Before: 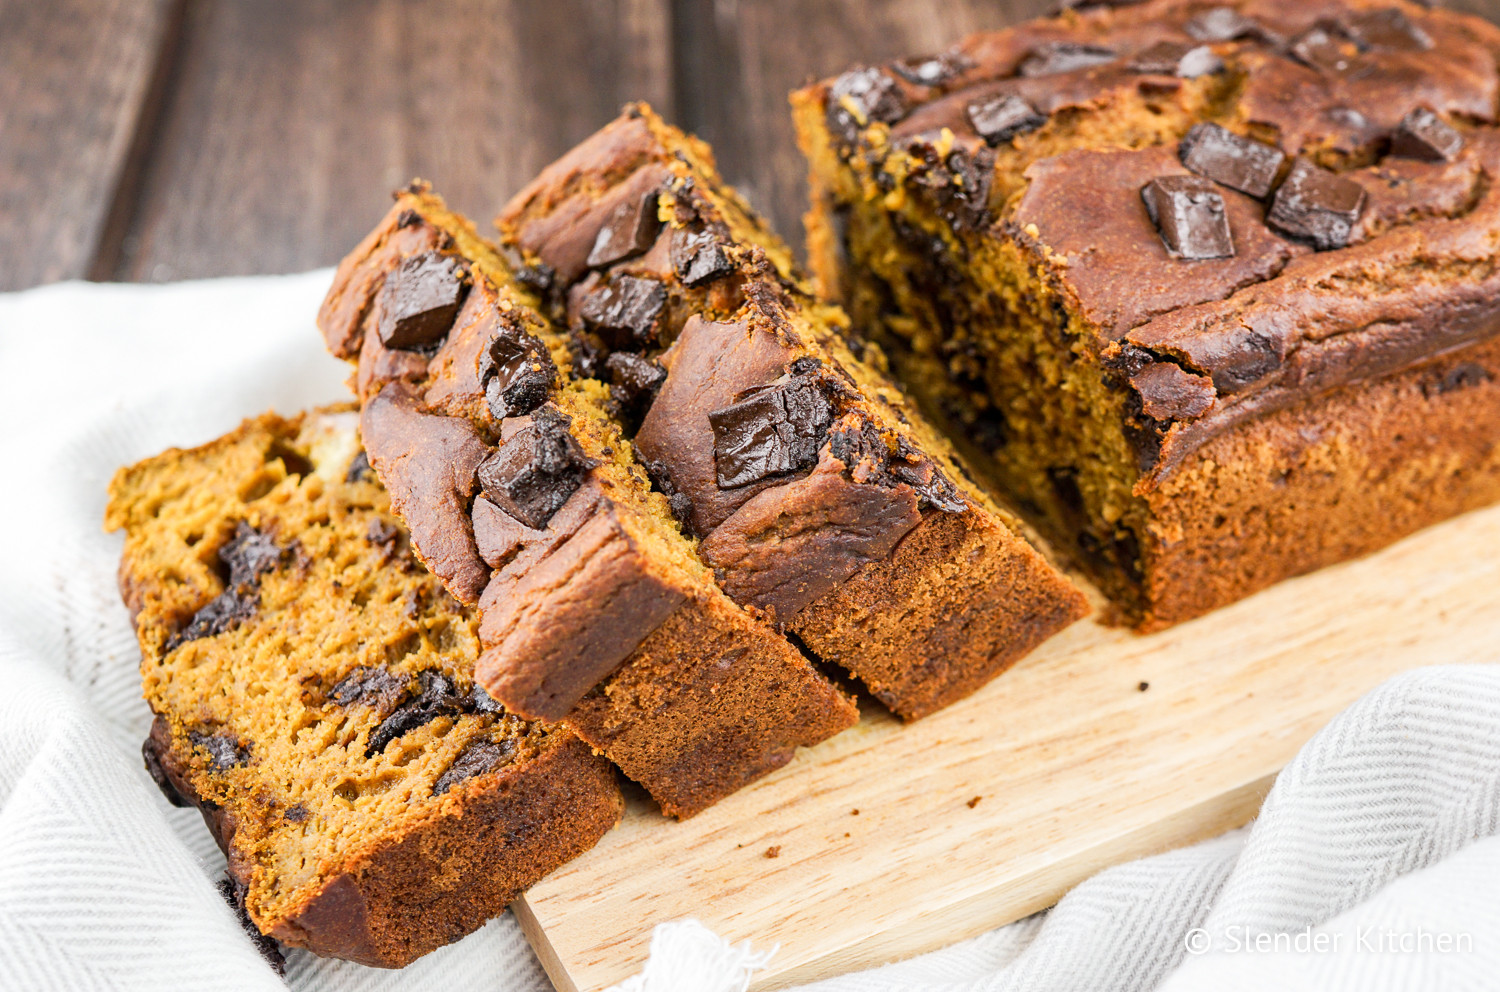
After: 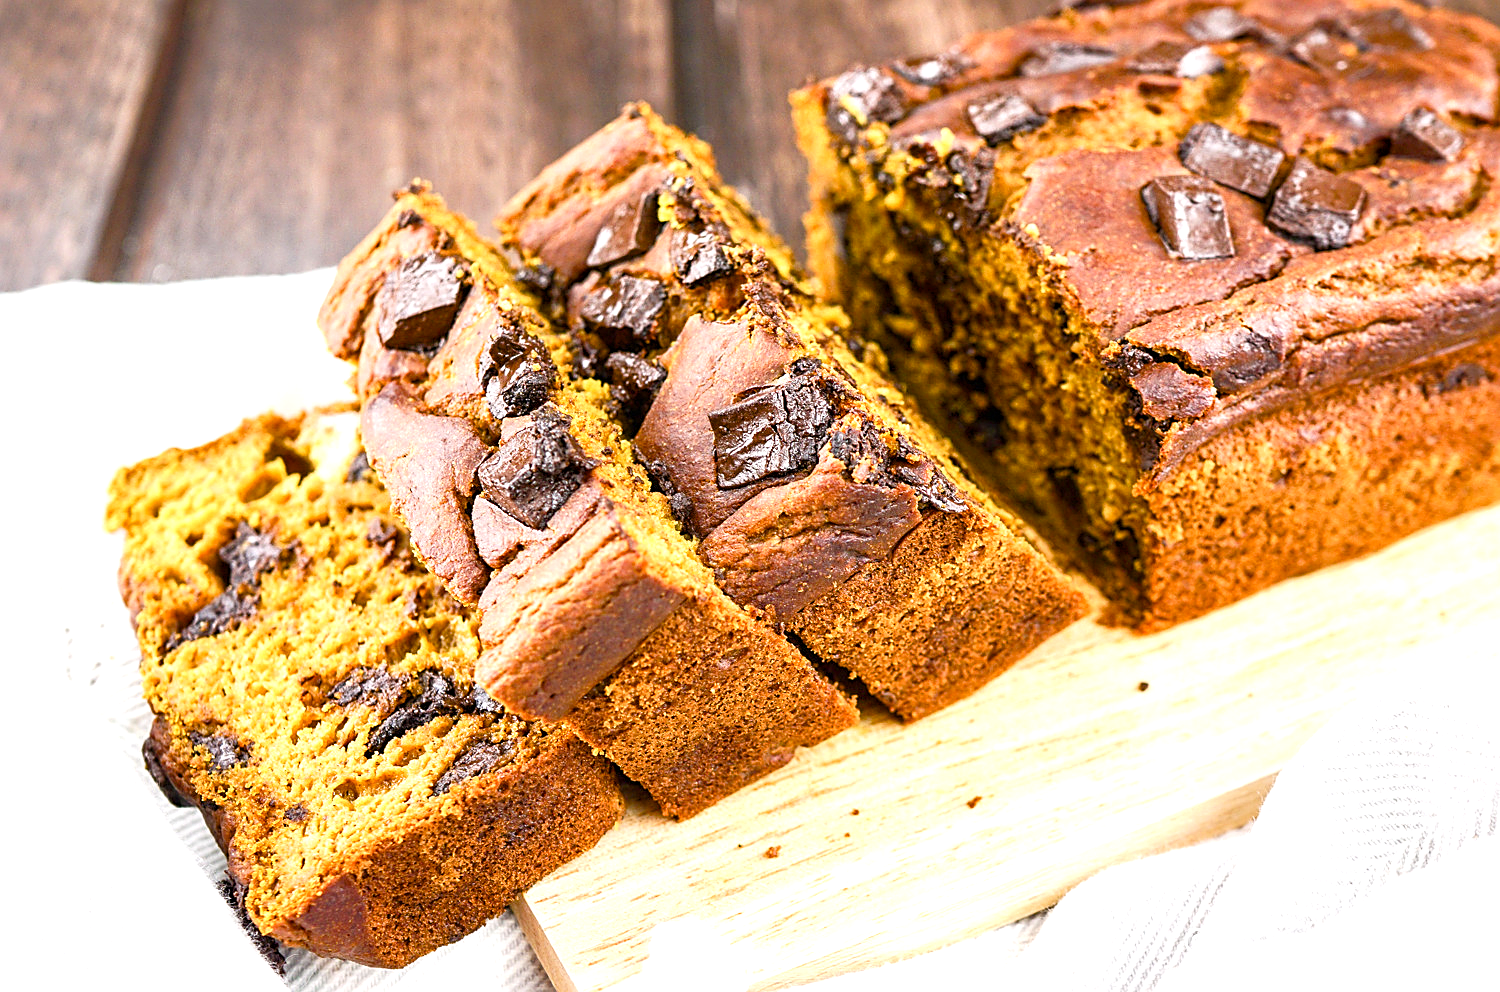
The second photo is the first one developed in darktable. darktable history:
sharpen: on, module defaults
color balance rgb: highlights gain › chroma 0.284%, highlights gain › hue 330.86°, perceptual saturation grading › global saturation 27.448%, perceptual saturation grading › highlights -27.786%, perceptual saturation grading › mid-tones 15.471%, perceptual saturation grading › shadows 34.431%
exposure: black level correction 0, exposure 0.699 EV, compensate highlight preservation false
tone equalizer: smoothing diameter 24.93%, edges refinement/feathering 6.1, preserve details guided filter
